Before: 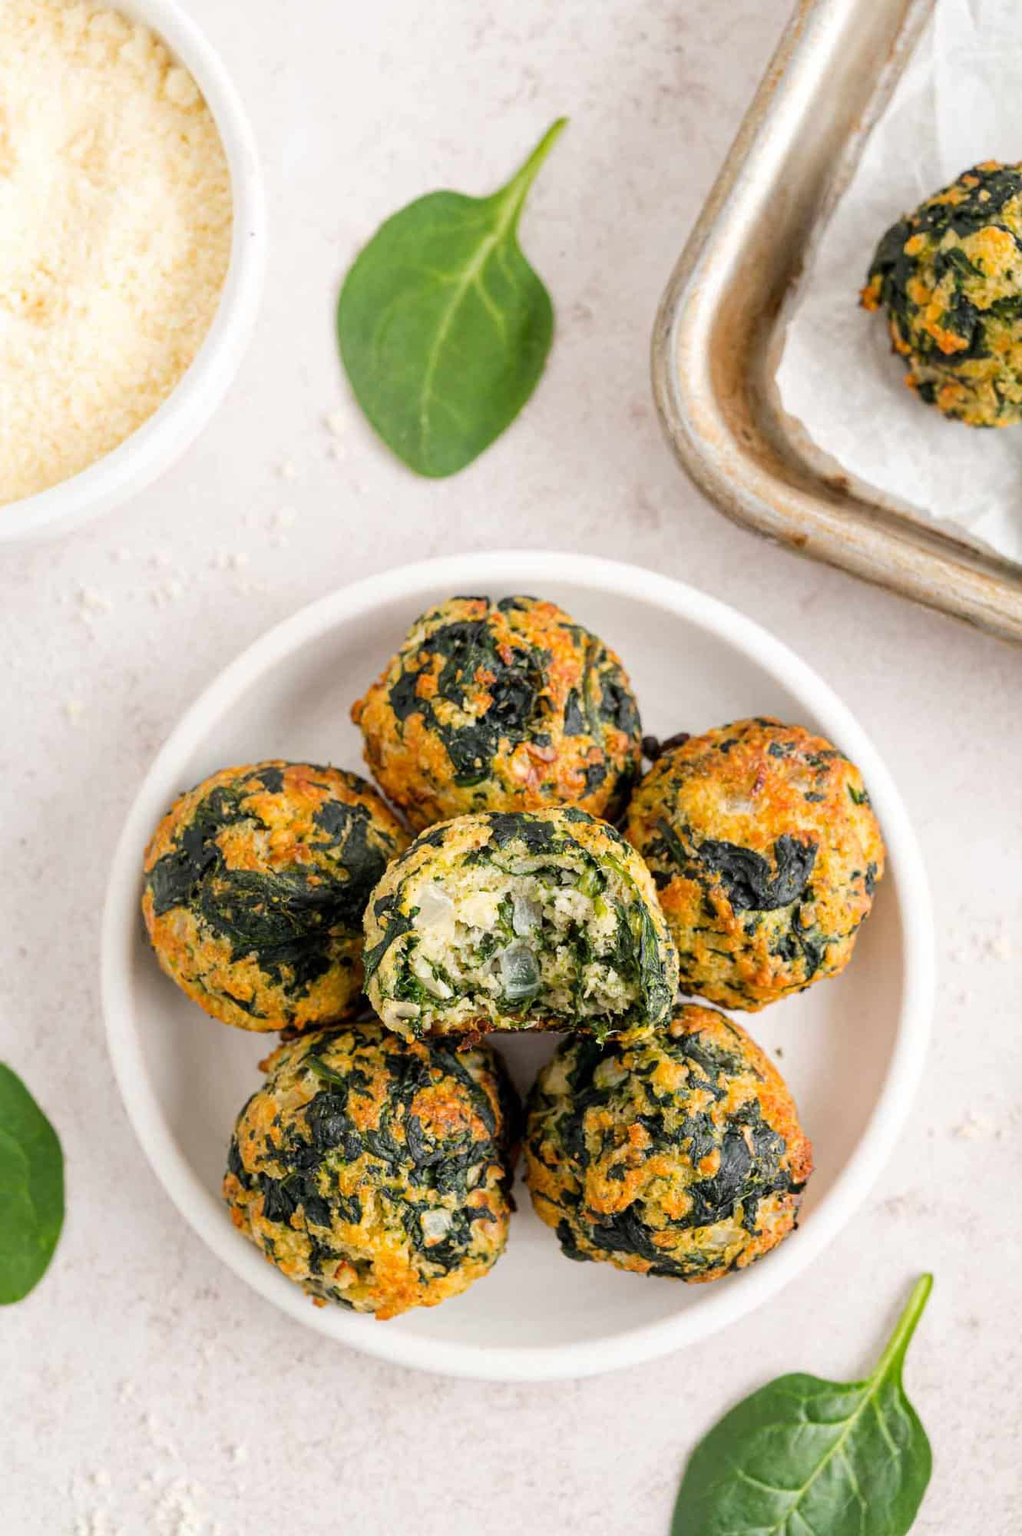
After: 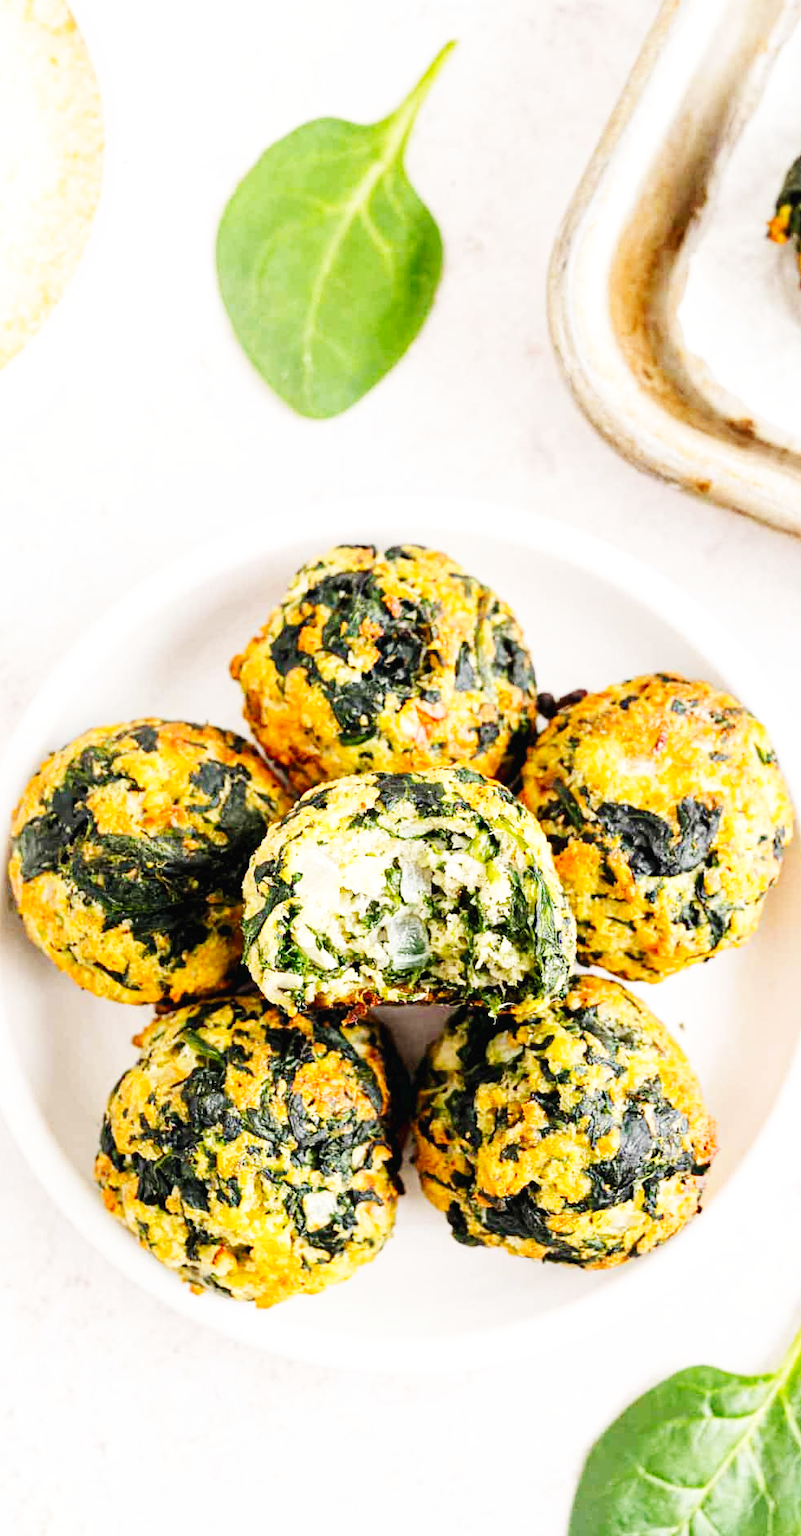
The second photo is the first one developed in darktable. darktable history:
base curve: curves: ch0 [(0, 0.003) (0.001, 0.002) (0.006, 0.004) (0.02, 0.022) (0.048, 0.086) (0.094, 0.234) (0.162, 0.431) (0.258, 0.629) (0.385, 0.8) (0.548, 0.918) (0.751, 0.988) (1, 1)], preserve colors none
crop and rotate: left 13.15%, top 5.251%, right 12.609%
